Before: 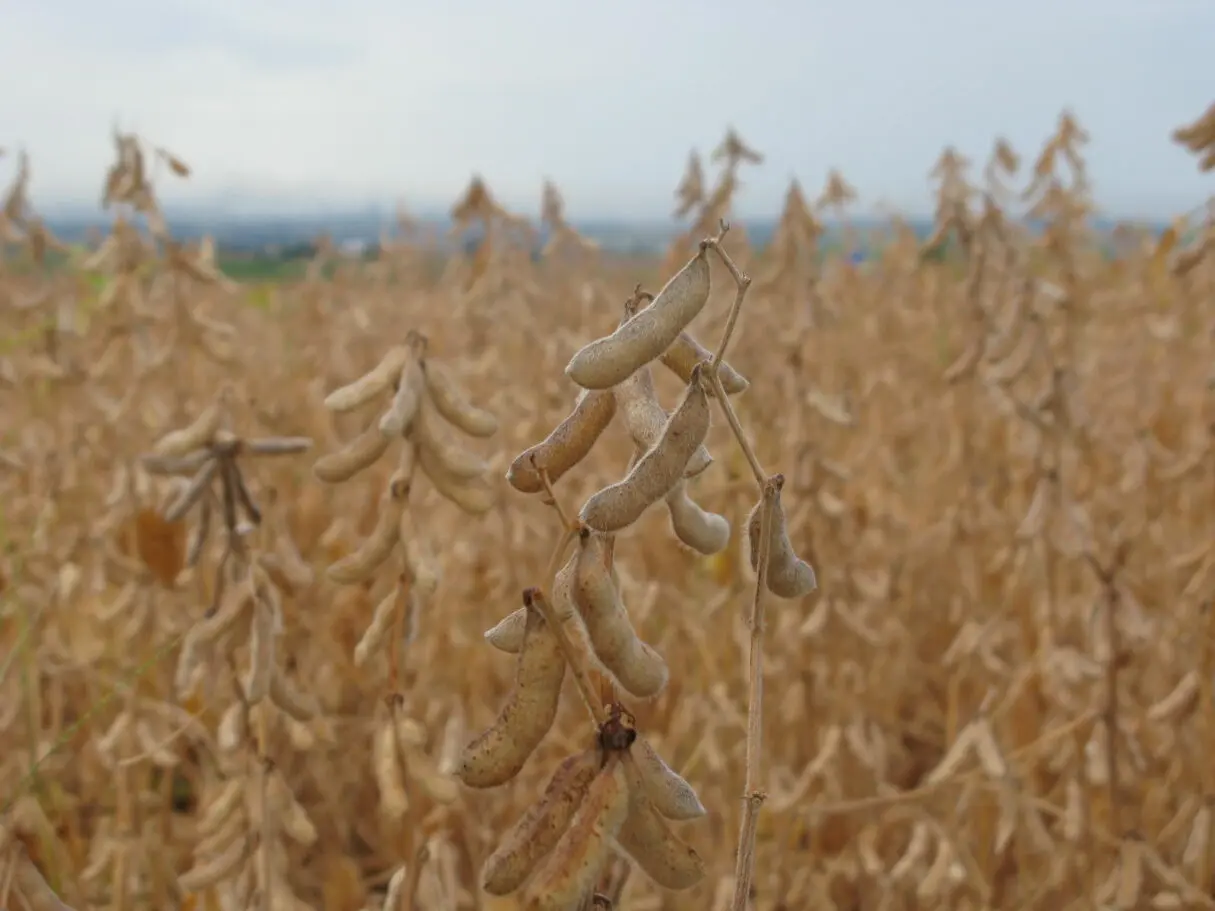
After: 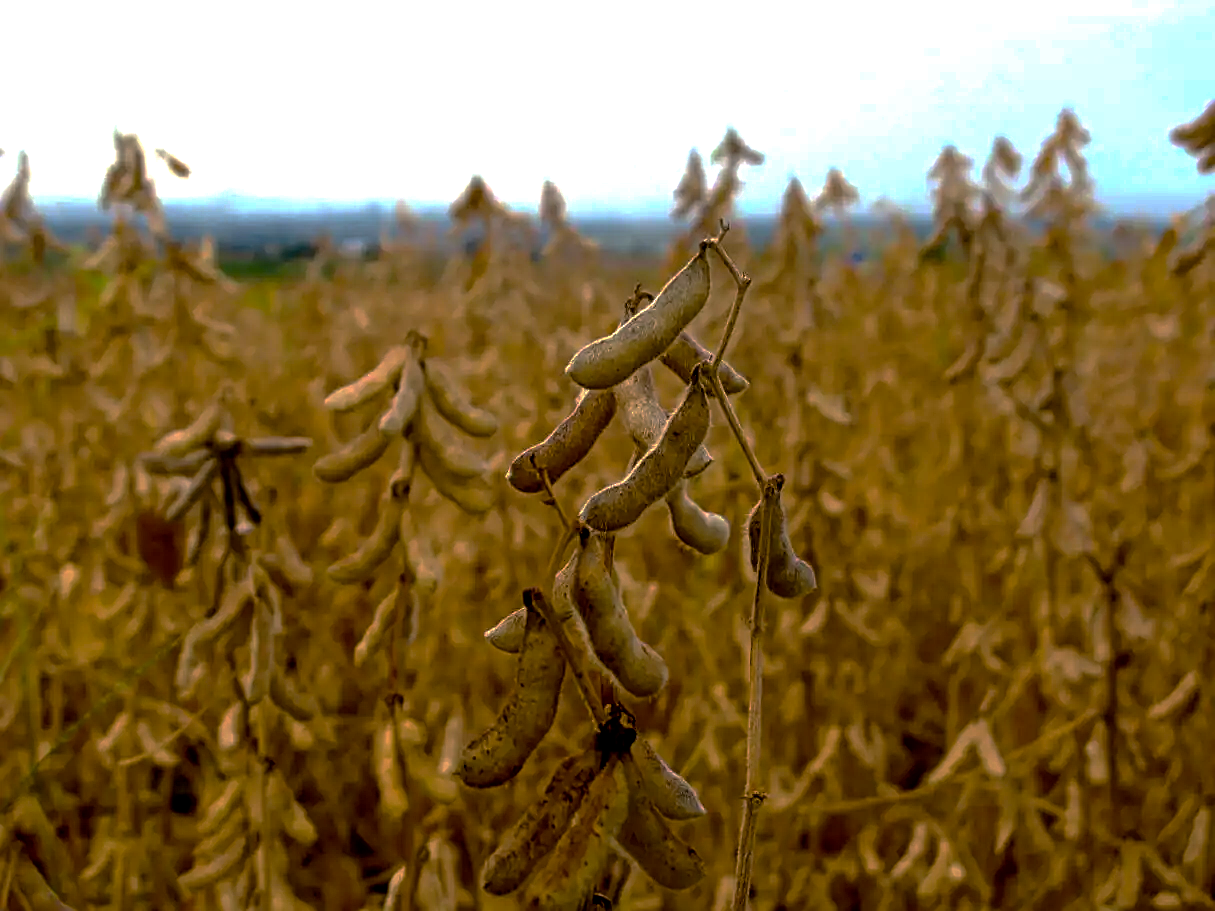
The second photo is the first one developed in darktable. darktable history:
base curve: curves: ch0 [(0, 0) (0.841, 0.609) (1, 1)], preserve colors none
exposure: black level correction 0.048, exposure 0.012 EV, compensate highlight preservation false
sharpen: on, module defaults
color balance rgb: power › chroma 0.277%, power › hue 22.35°, perceptual saturation grading › global saturation 29.736%, perceptual brilliance grading › highlights 17.012%, perceptual brilliance grading › mid-tones 32.151%, perceptual brilliance grading › shadows -30.875%, global vibrance 25.085%, contrast 19.584%
